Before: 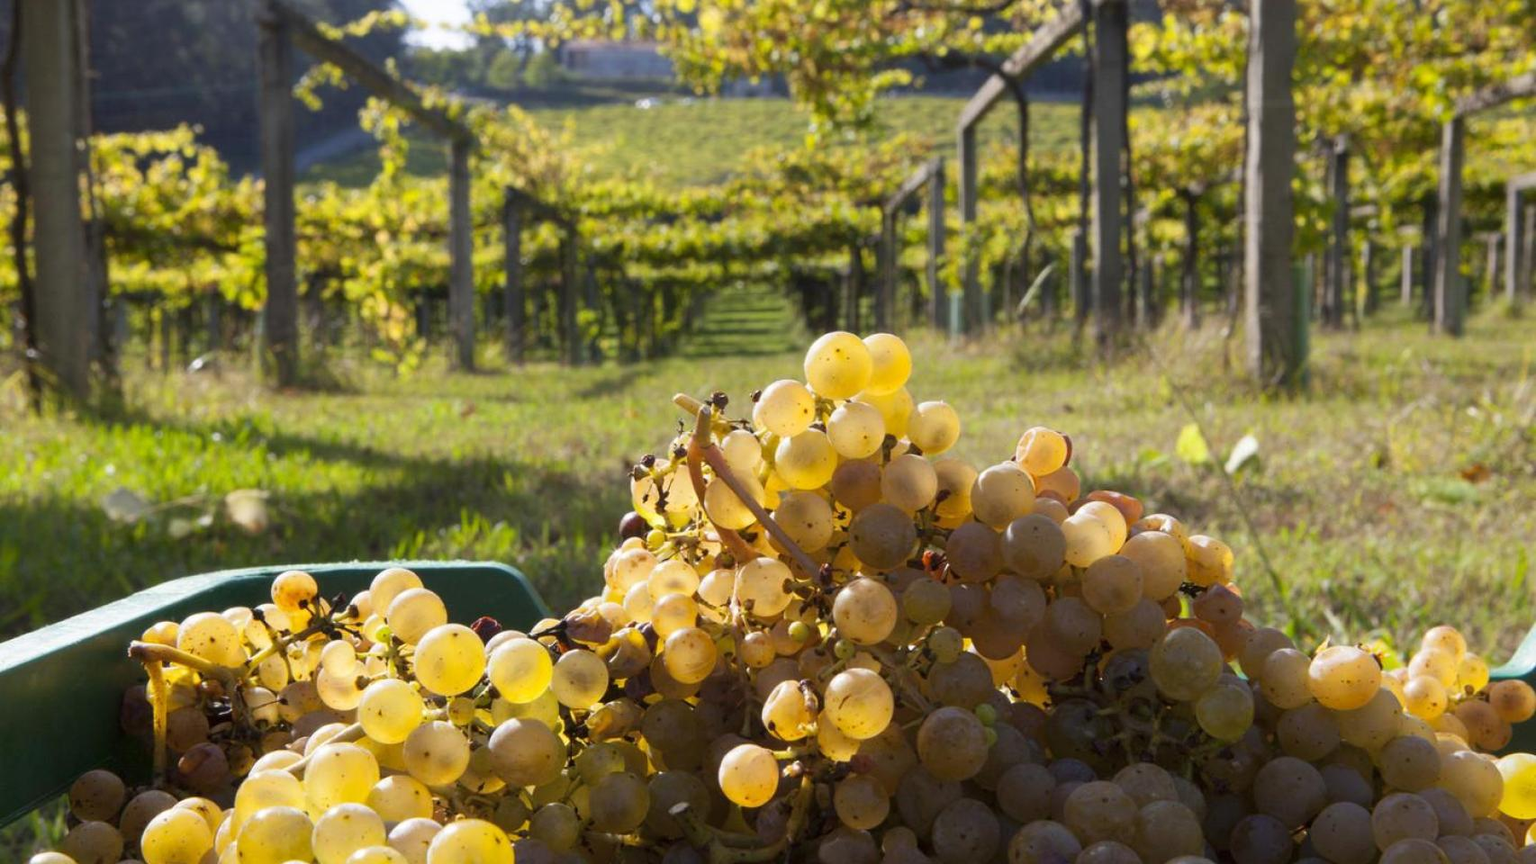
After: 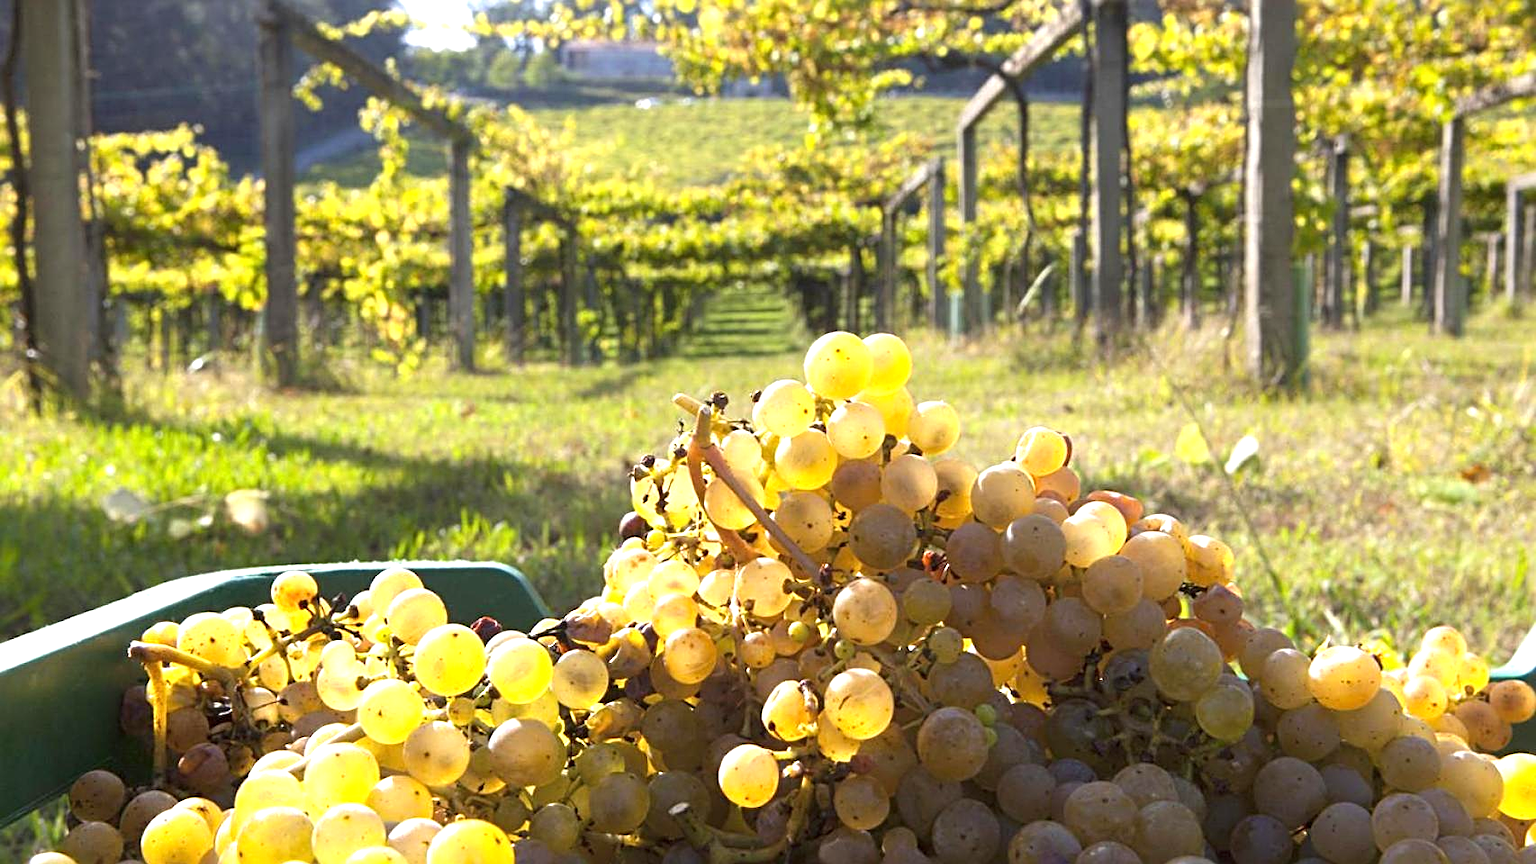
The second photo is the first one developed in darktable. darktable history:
local contrast: mode bilateral grid, contrast 99, coarseness 99, detail 91%, midtone range 0.2
sharpen: radius 3.121
exposure: black level correction 0, exposure 0.89 EV, compensate exposure bias true, compensate highlight preservation false
